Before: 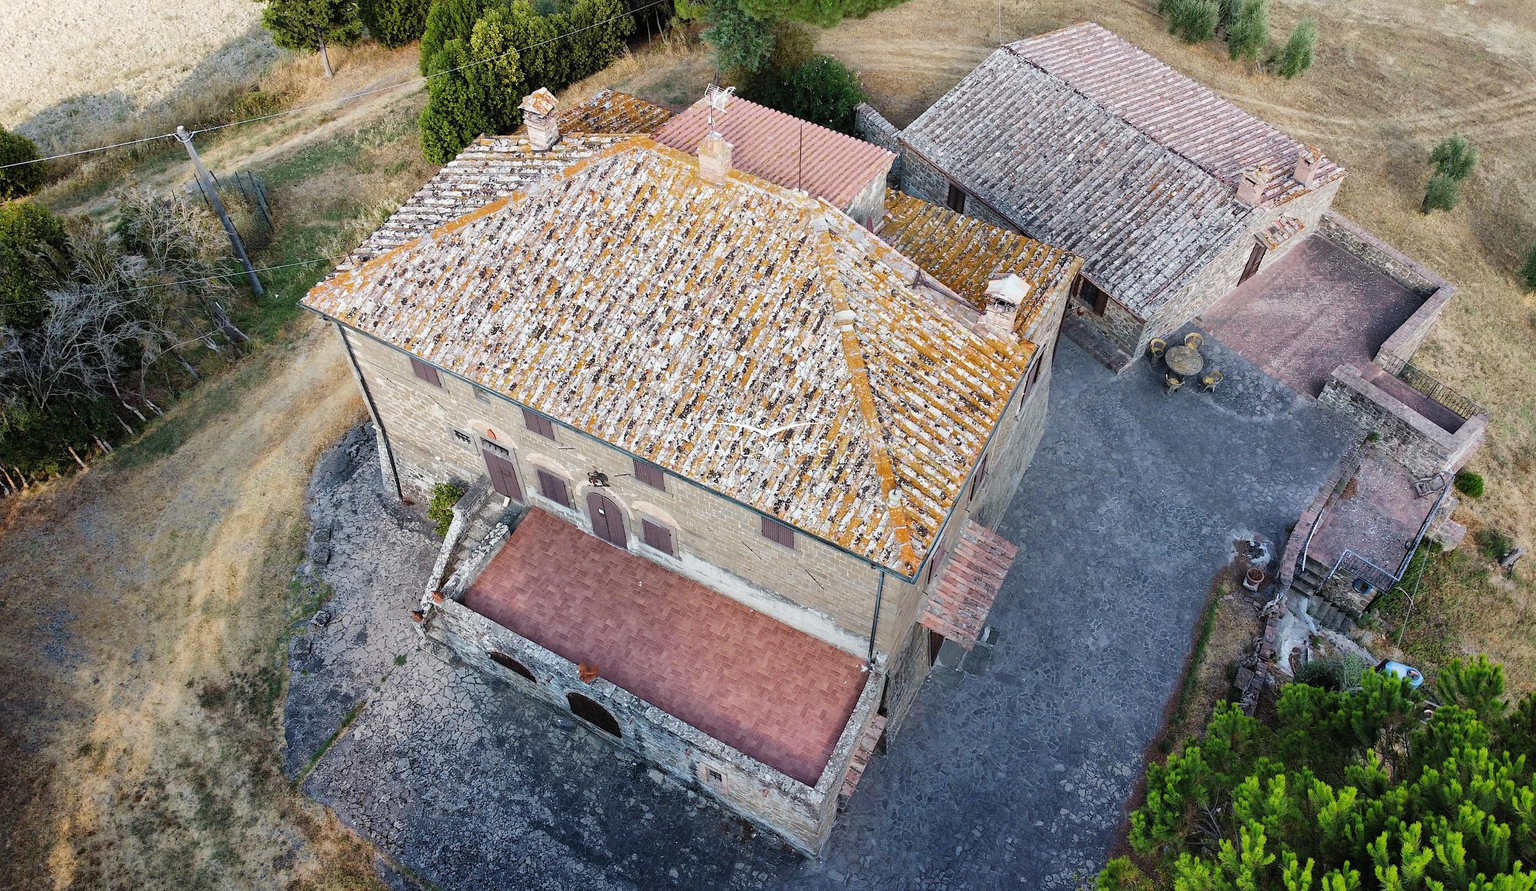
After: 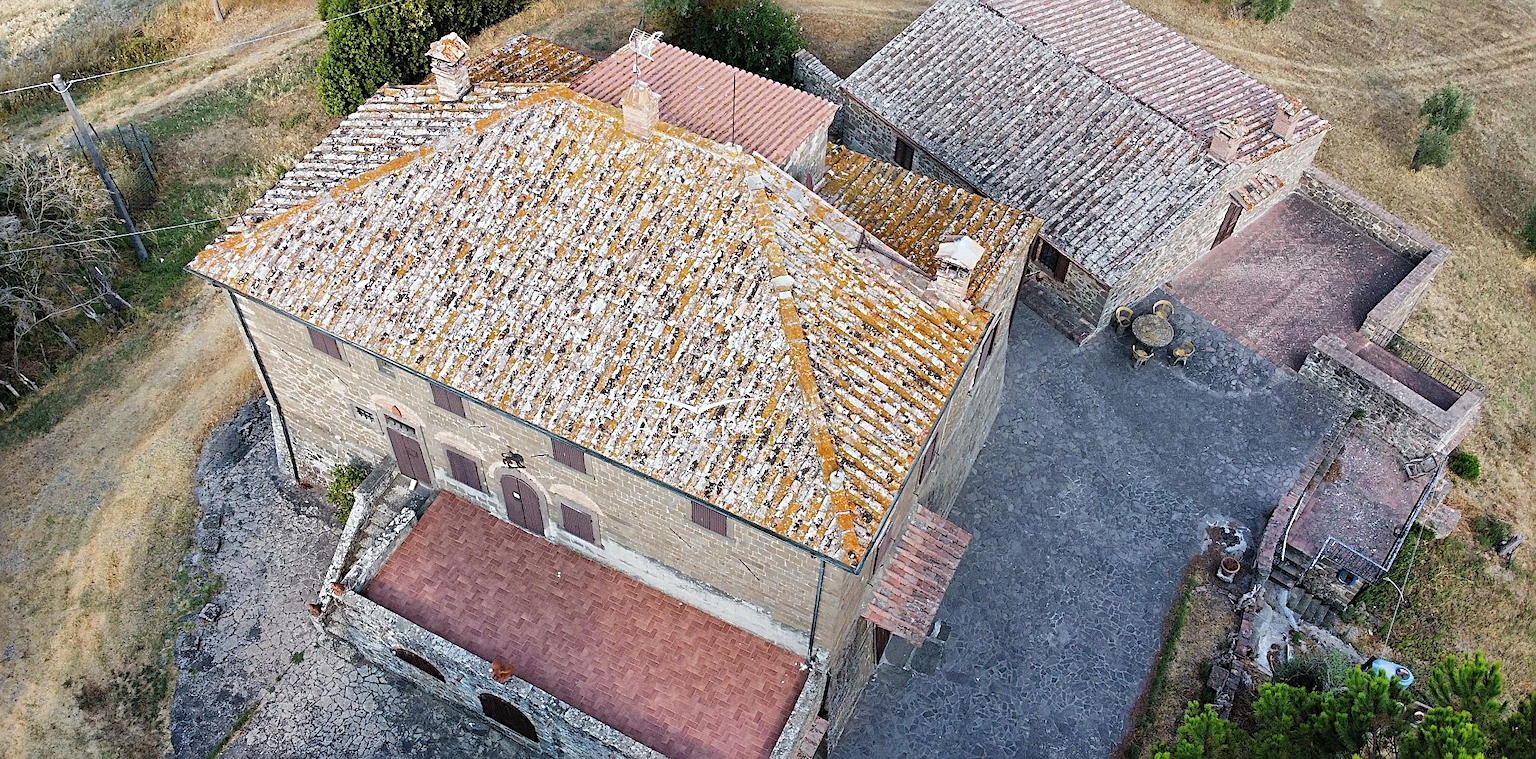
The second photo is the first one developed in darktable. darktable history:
crop: left 8.384%, top 6.548%, bottom 15.298%
sharpen: radius 3.11
